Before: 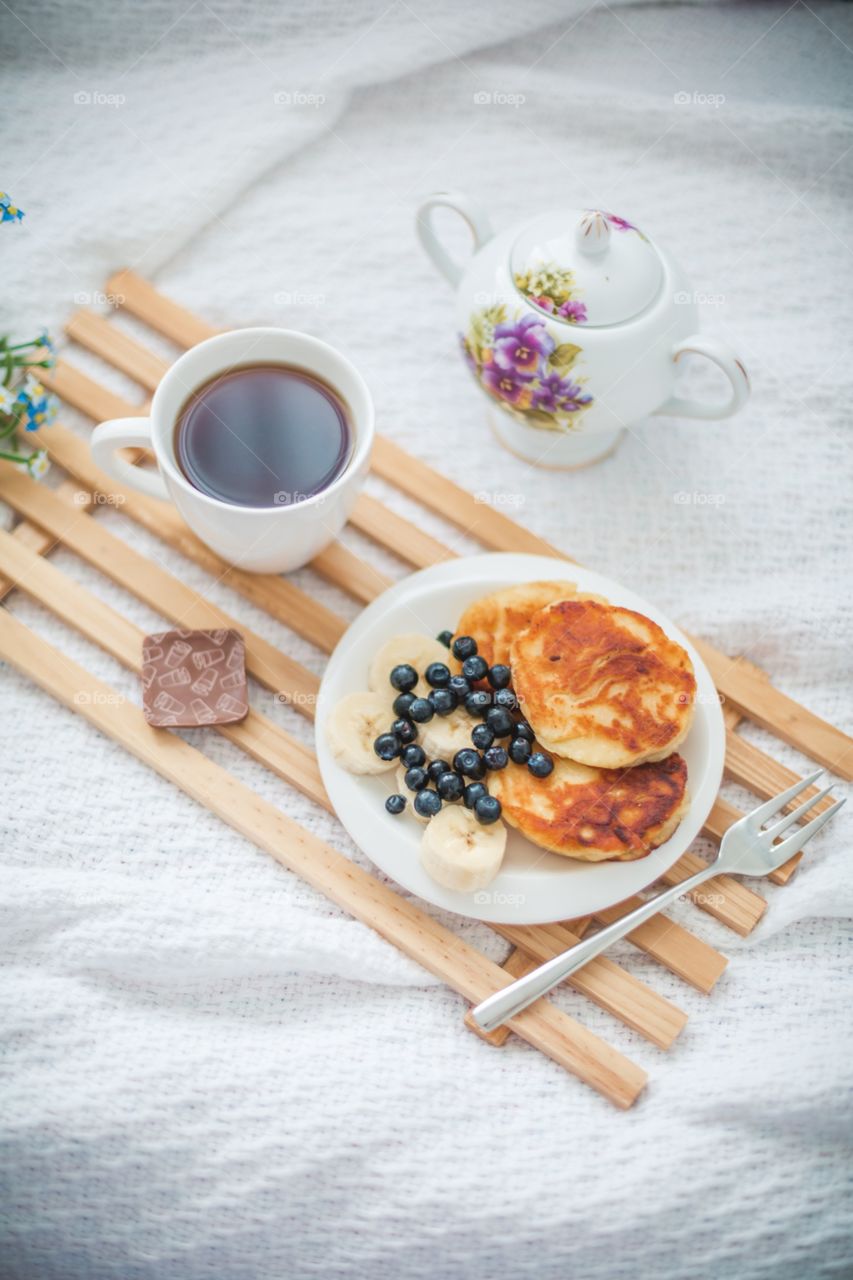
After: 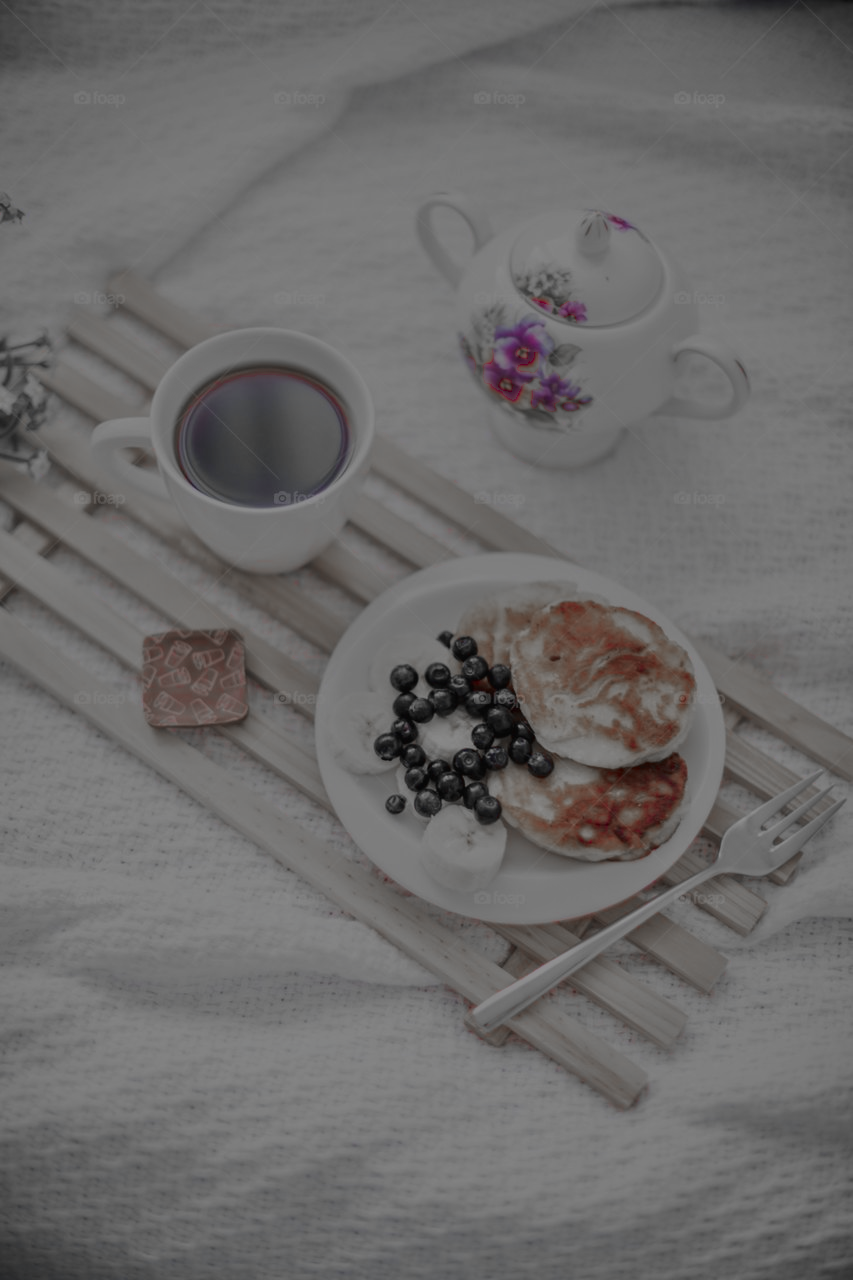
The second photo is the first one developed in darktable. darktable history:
tone equalizer: -8 EV -2 EV, -7 EV -1.99 EV, -6 EV -1.98 EV, -5 EV -1.97 EV, -4 EV -1.98 EV, -3 EV -1.97 EV, -2 EV -1.99 EV, -1 EV -1.63 EV, +0 EV -2 EV
color zones: curves: ch0 [(0, 0.278) (0.143, 0.5) (0.286, 0.5) (0.429, 0.5) (0.571, 0.5) (0.714, 0.5) (0.857, 0.5) (1, 0.5)]; ch1 [(0, 1) (0.143, 0.165) (0.286, 0) (0.429, 0) (0.571, 0) (0.714, 0) (0.857, 0.5) (1, 0.5)]; ch2 [(0, 0.508) (0.143, 0.5) (0.286, 0.5) (0.429, 0.5) (0.571, 0.5) (0.714, 0.5) (0.857, 0.5) (1, 0.5)]
